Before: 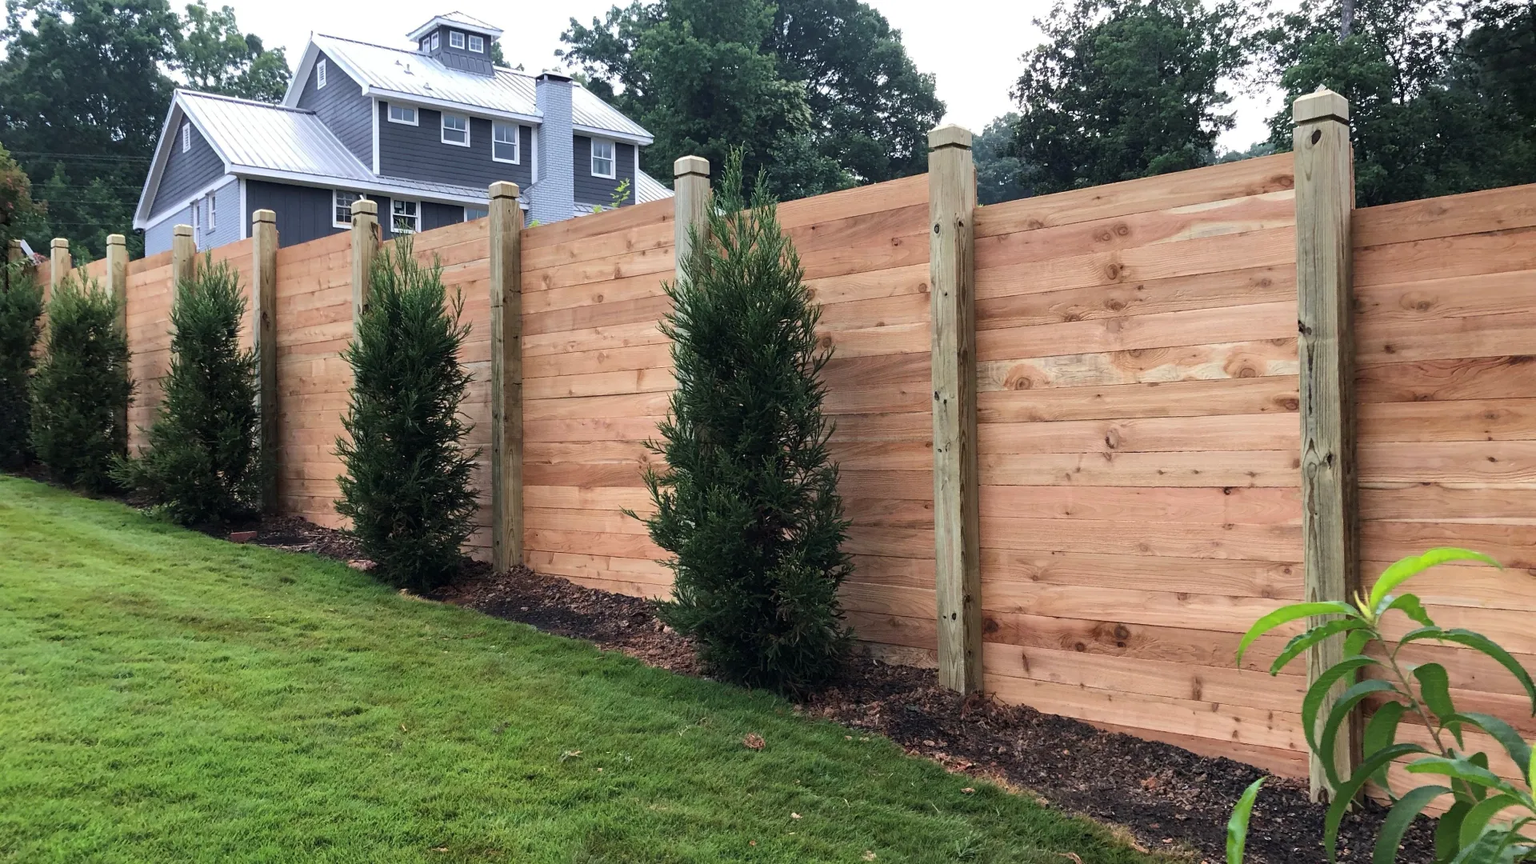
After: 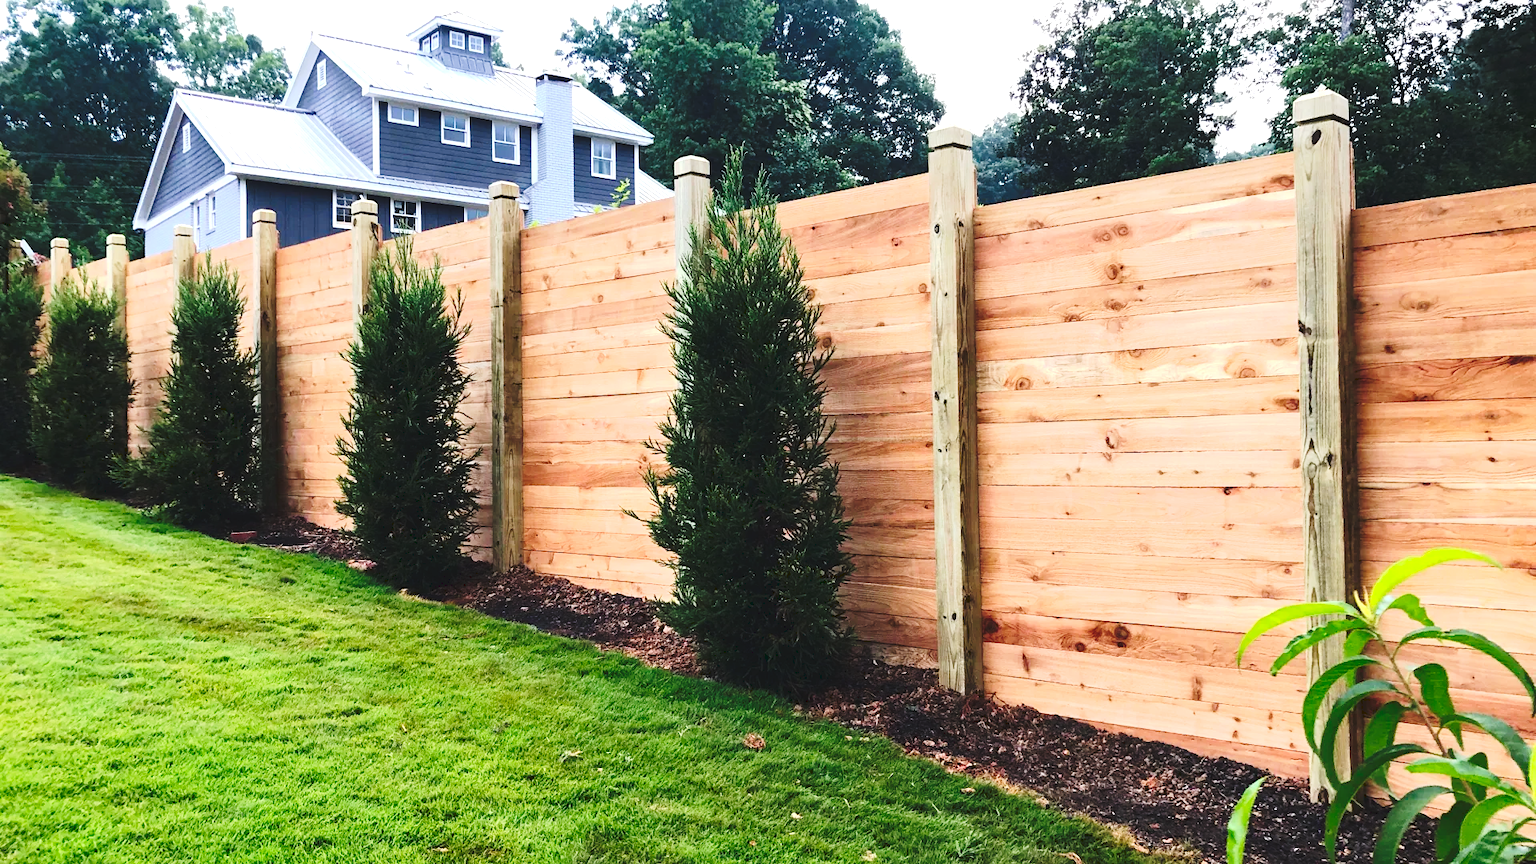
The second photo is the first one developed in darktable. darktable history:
contrast brightness saturation: contrast 0.182, saturation 0.297
exposure: exposure 0.606 EV, compensate highlight preservation false
tone curve: curves: ch0 [(0, 0) (0.003, 0.077) (0.011, 0.079) (0.025, 0.085) (0.044, 0.095) (0.069, 0.109) (0.1, 0.124) (0.136, 0.142) (0.177, 0.169) (0.224, 0.207) (0.277, 0.267) (0.335, 0.347) (0.399, 0.442) (0.468, 0.54) (0.543, 0.635) (0.623, 0.726) (0.709, 0.813) (0.801, 0.882) (0.898, 0.934) (1, 1)], preserve colors none
base curve: curves: ch0 [(0, 0) (0.74, 0.67) (1, 1)], preserve colors none
